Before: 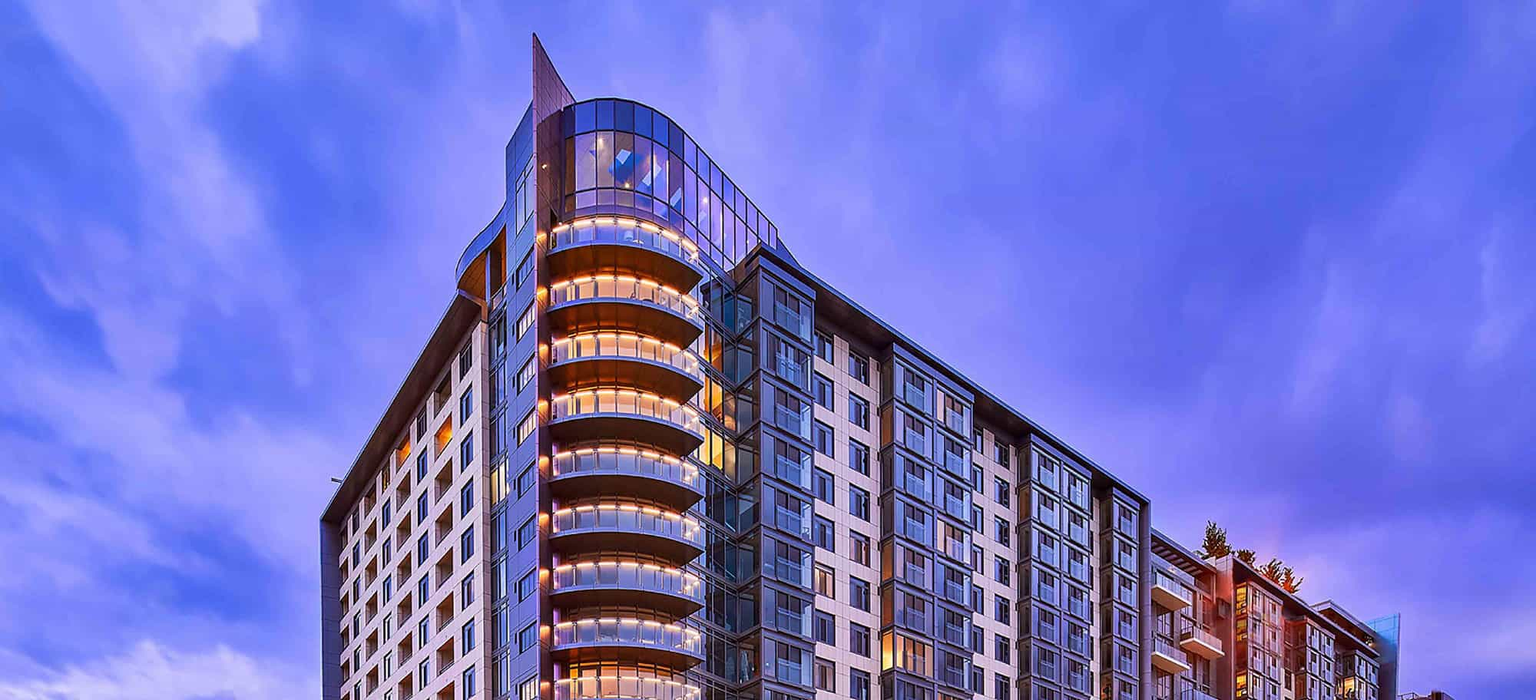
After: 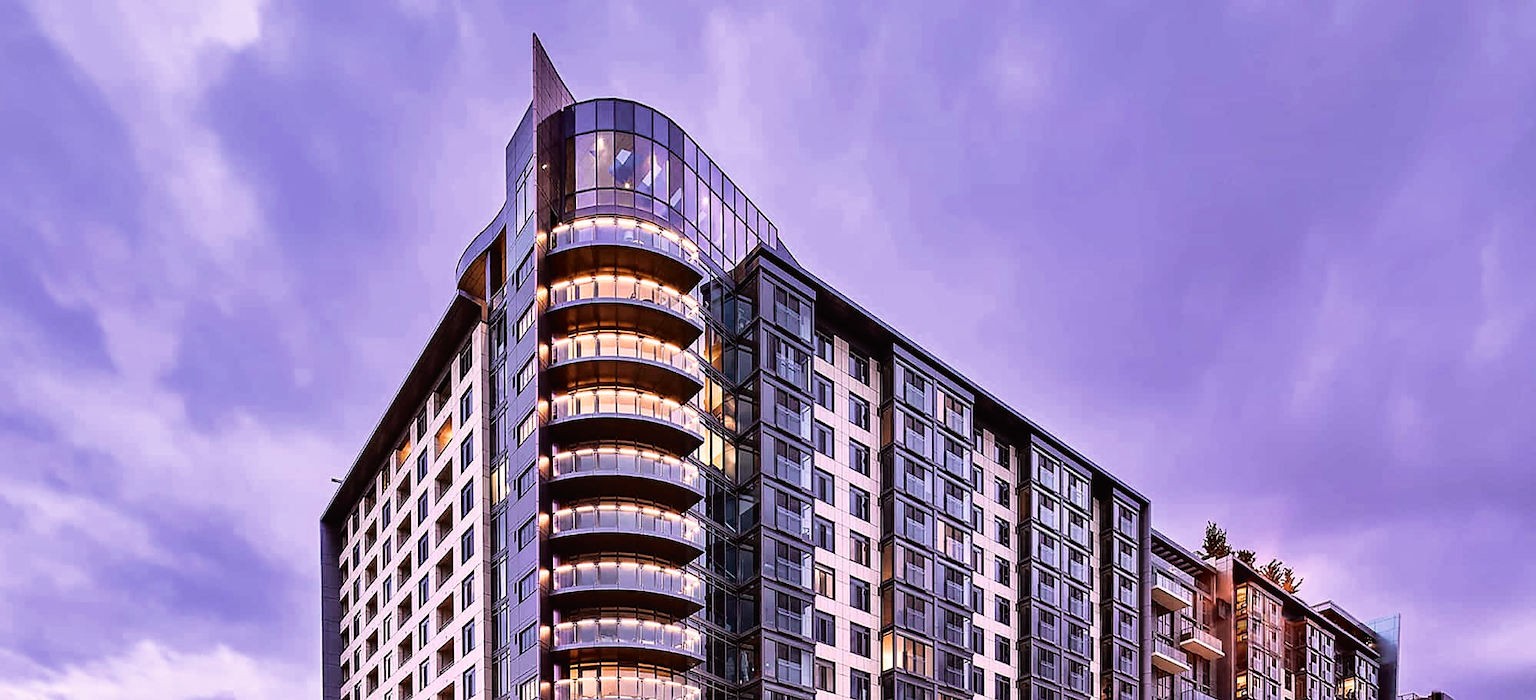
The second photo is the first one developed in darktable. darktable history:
filmic rgb: black relative exposure -8.31 EV, white relative exposure 2.2 EV, target white luminance 99.906%, hardness 7.05, latitude 74.61%, contrast 1.319, highlights saturation mix -2.02%, shadows ↔ highlights balance 30.03%, color science v6 (2022), iterations of high-quality reconstruction 0
tone curve: curves: ch0 [(0, 0.013) (0.117, 0.081) (0.257, 0.259) (0.408, 0.45) (0.611, 0.64) (0.81, 0.857) (1, 1)]; ch1 [(0, 0) (0.287, 0.198) (0.501, 0.506) (0.56, 0.584) (0.715, 0.741) (0.976, 0.992)]; ch2 [(0, 0) (0.369, 0.362) (0.5, 0.5) (0.537, 0.547) (0.59, 0.603) (0.681, 0.754) (1, 1)], color space Lab, independent channels, preserve colors none
color correction: highlights a* 5.58, highlights b* 5.22, saturation 0.666
